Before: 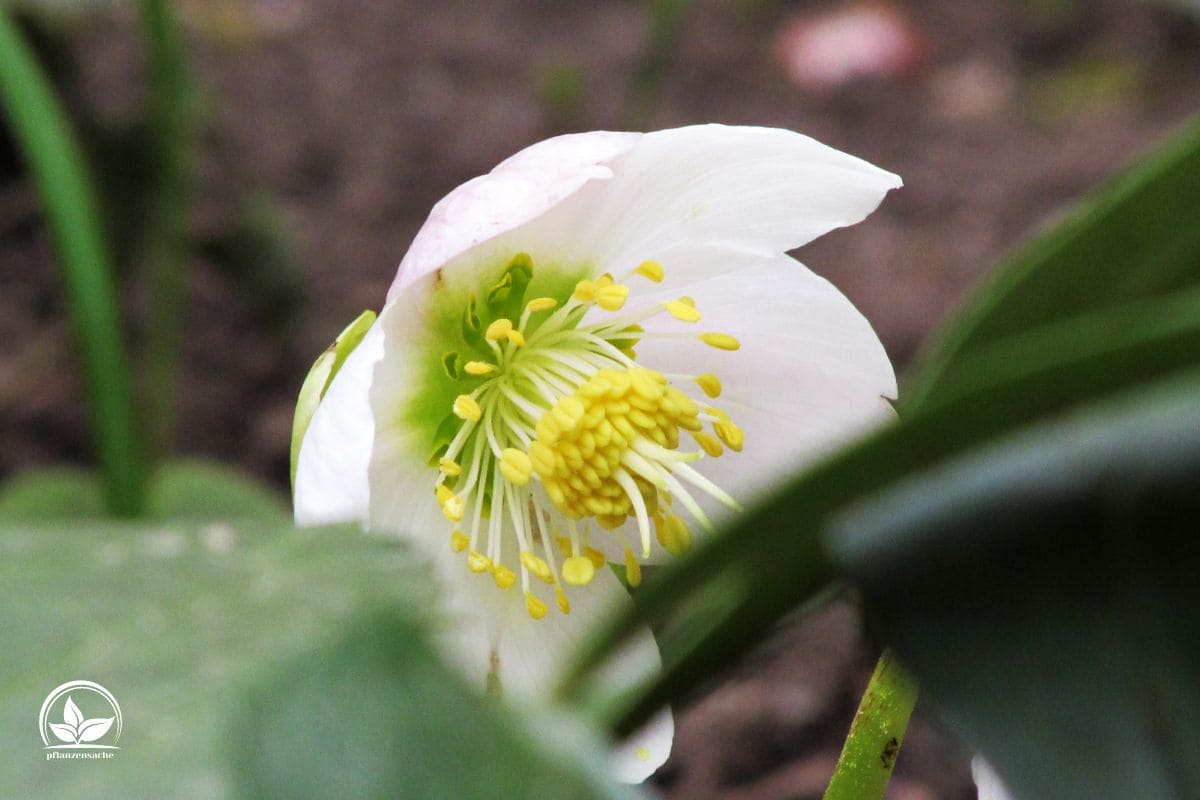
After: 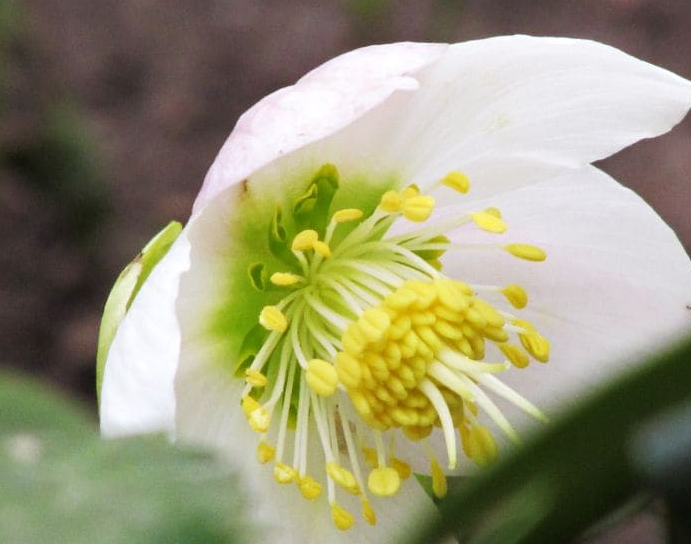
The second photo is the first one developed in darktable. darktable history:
crop: left 16.247%, top 11.229%, right 26.109%, bottom 20.722%
